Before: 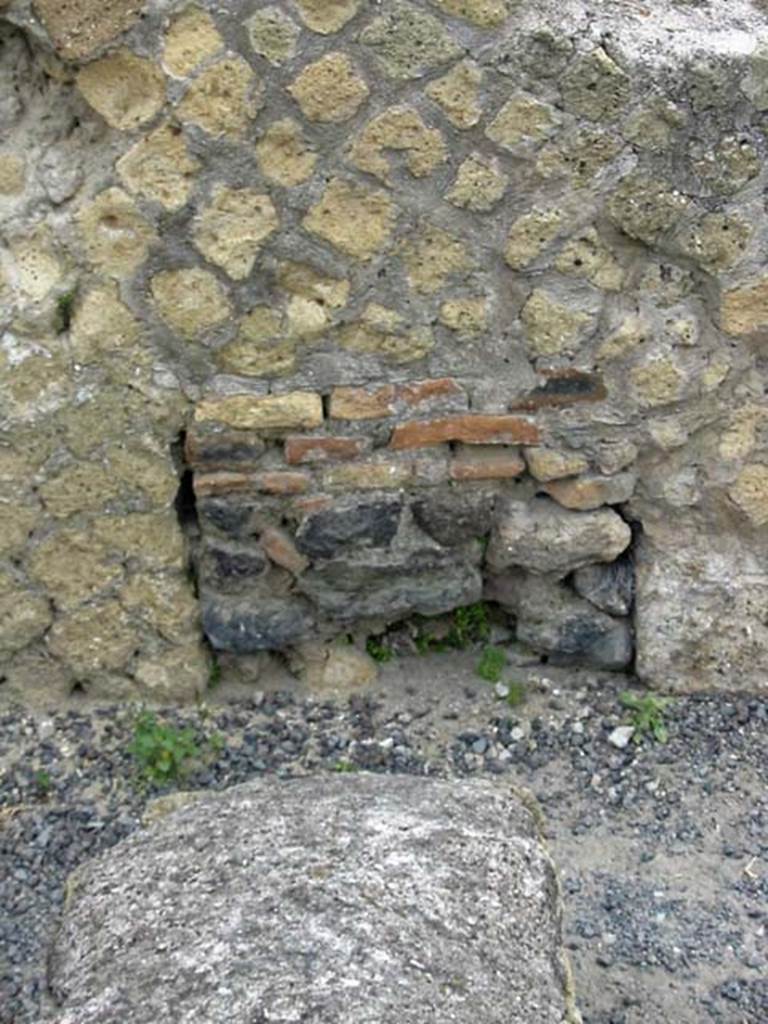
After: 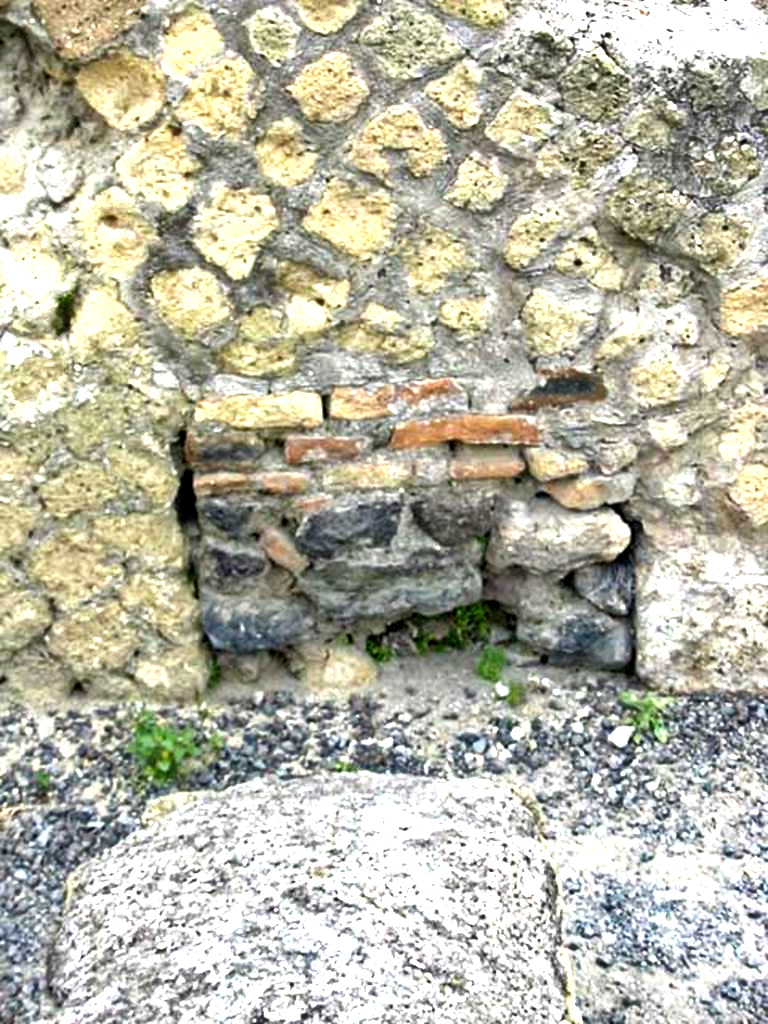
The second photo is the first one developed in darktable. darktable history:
shadows and highlights: shadows 24.82, highlights -44.46, soften with gaussian
exposure: black level correction 0.06, exposure 0.62 EV
